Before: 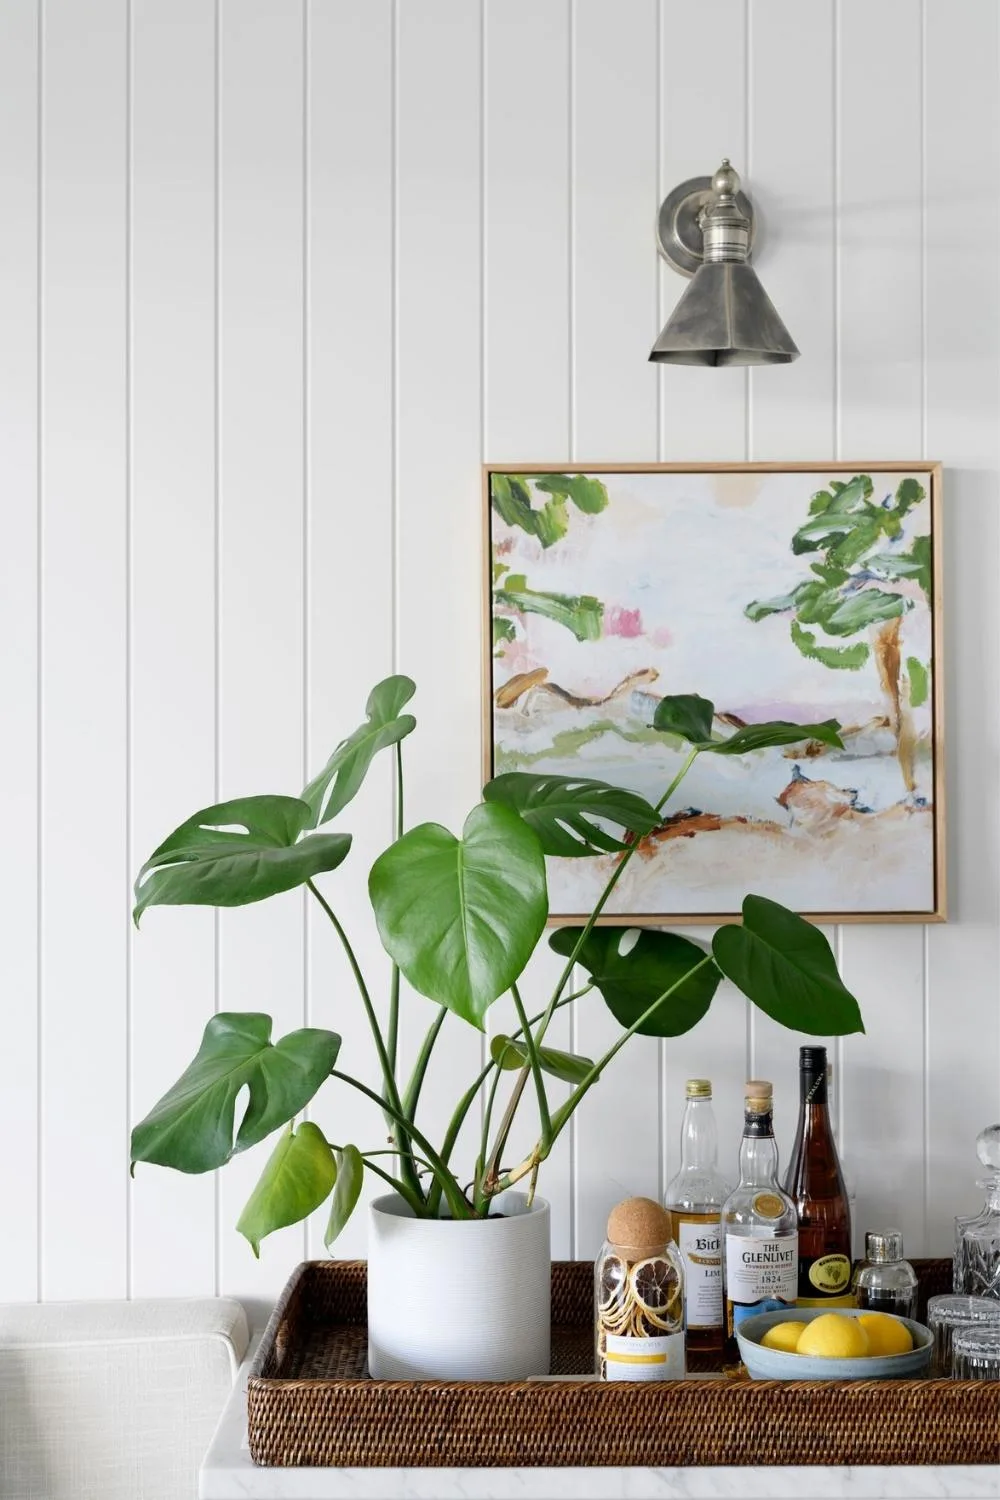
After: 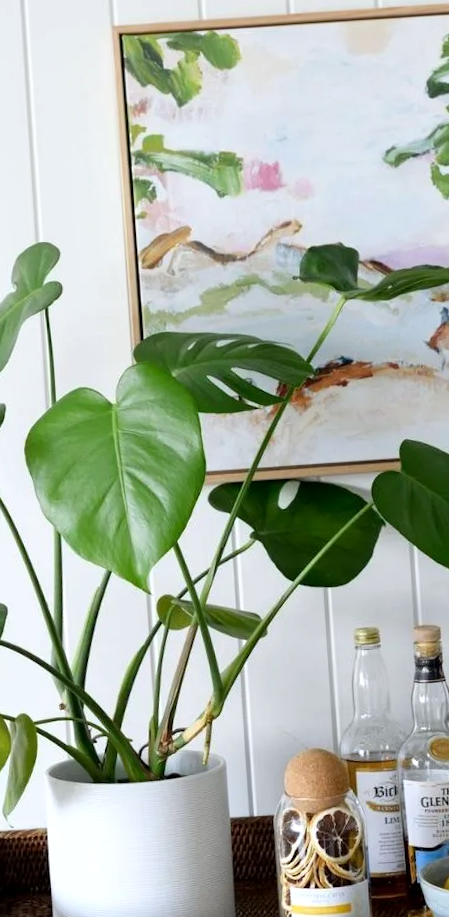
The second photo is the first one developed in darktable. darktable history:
crop: left 35.432%, top 26.233%, right 20.145%, bottom 3.432%
white balance: red 0.982, blue 1.018
exposure: black level correction 0.001, exposure 0.191 EV, compensate highlight preservation false
rotate and perspective: rotation -3.52°, crop left 0.036, crop right 0.964, crop top 0.081, crop bottom 0.919
